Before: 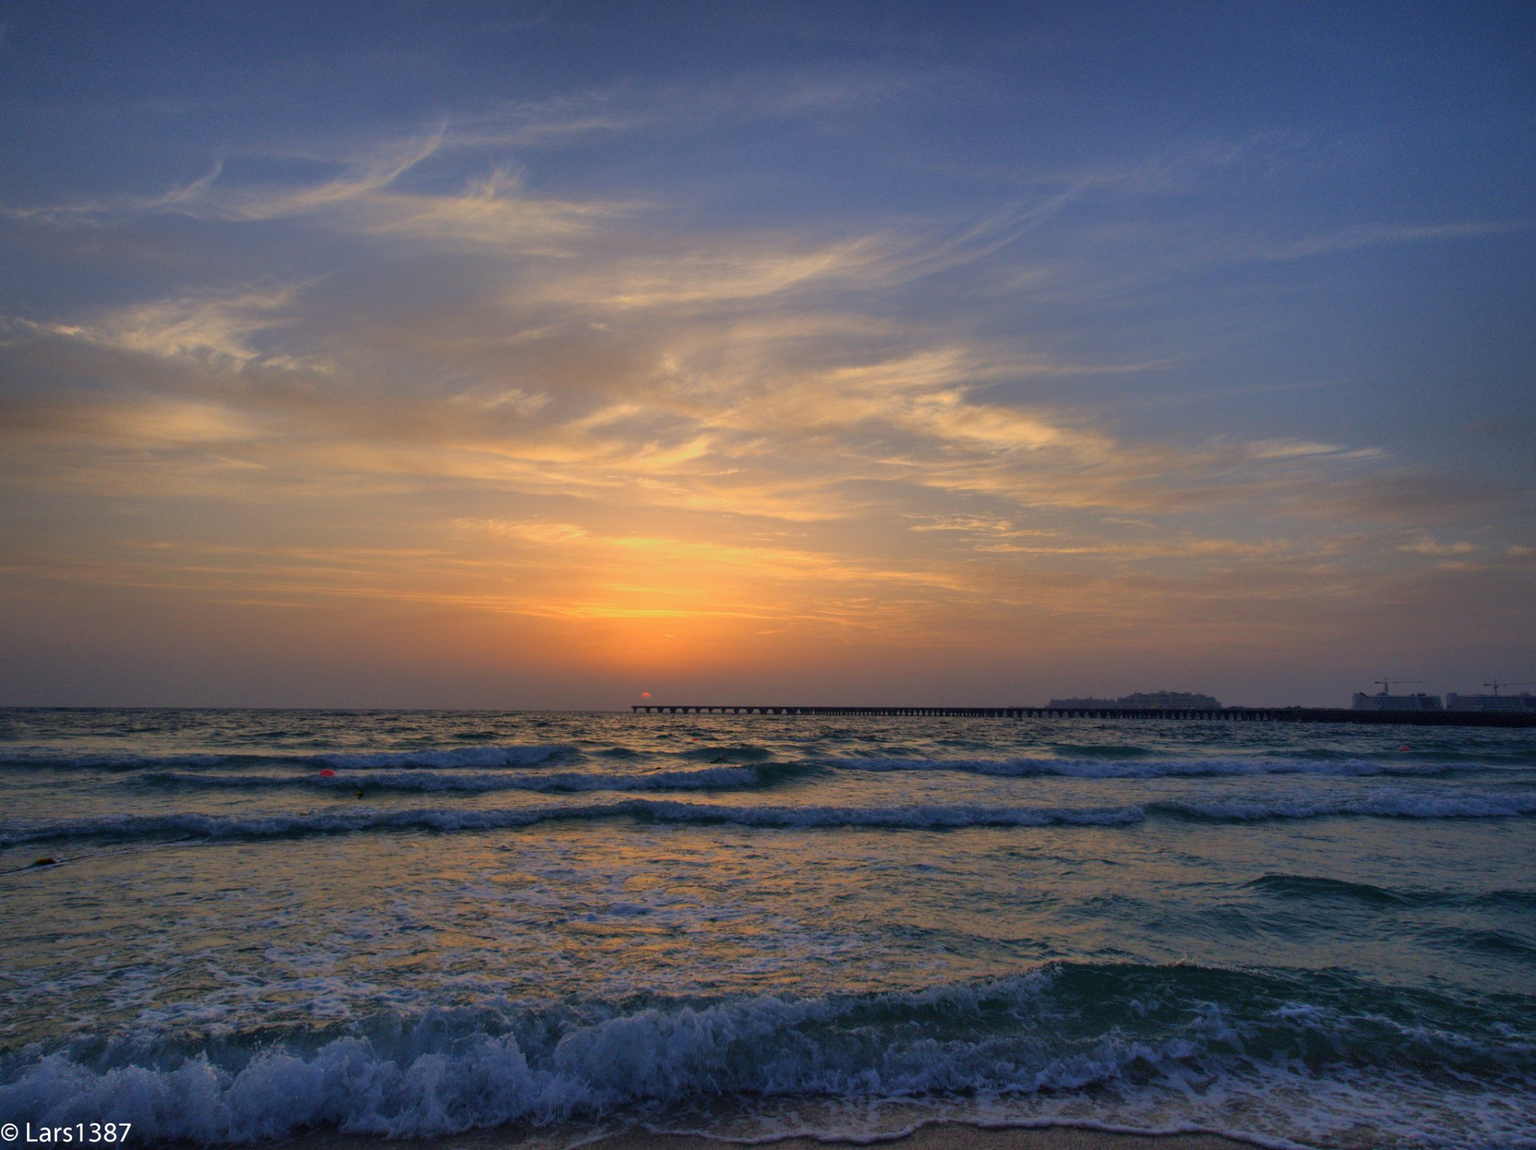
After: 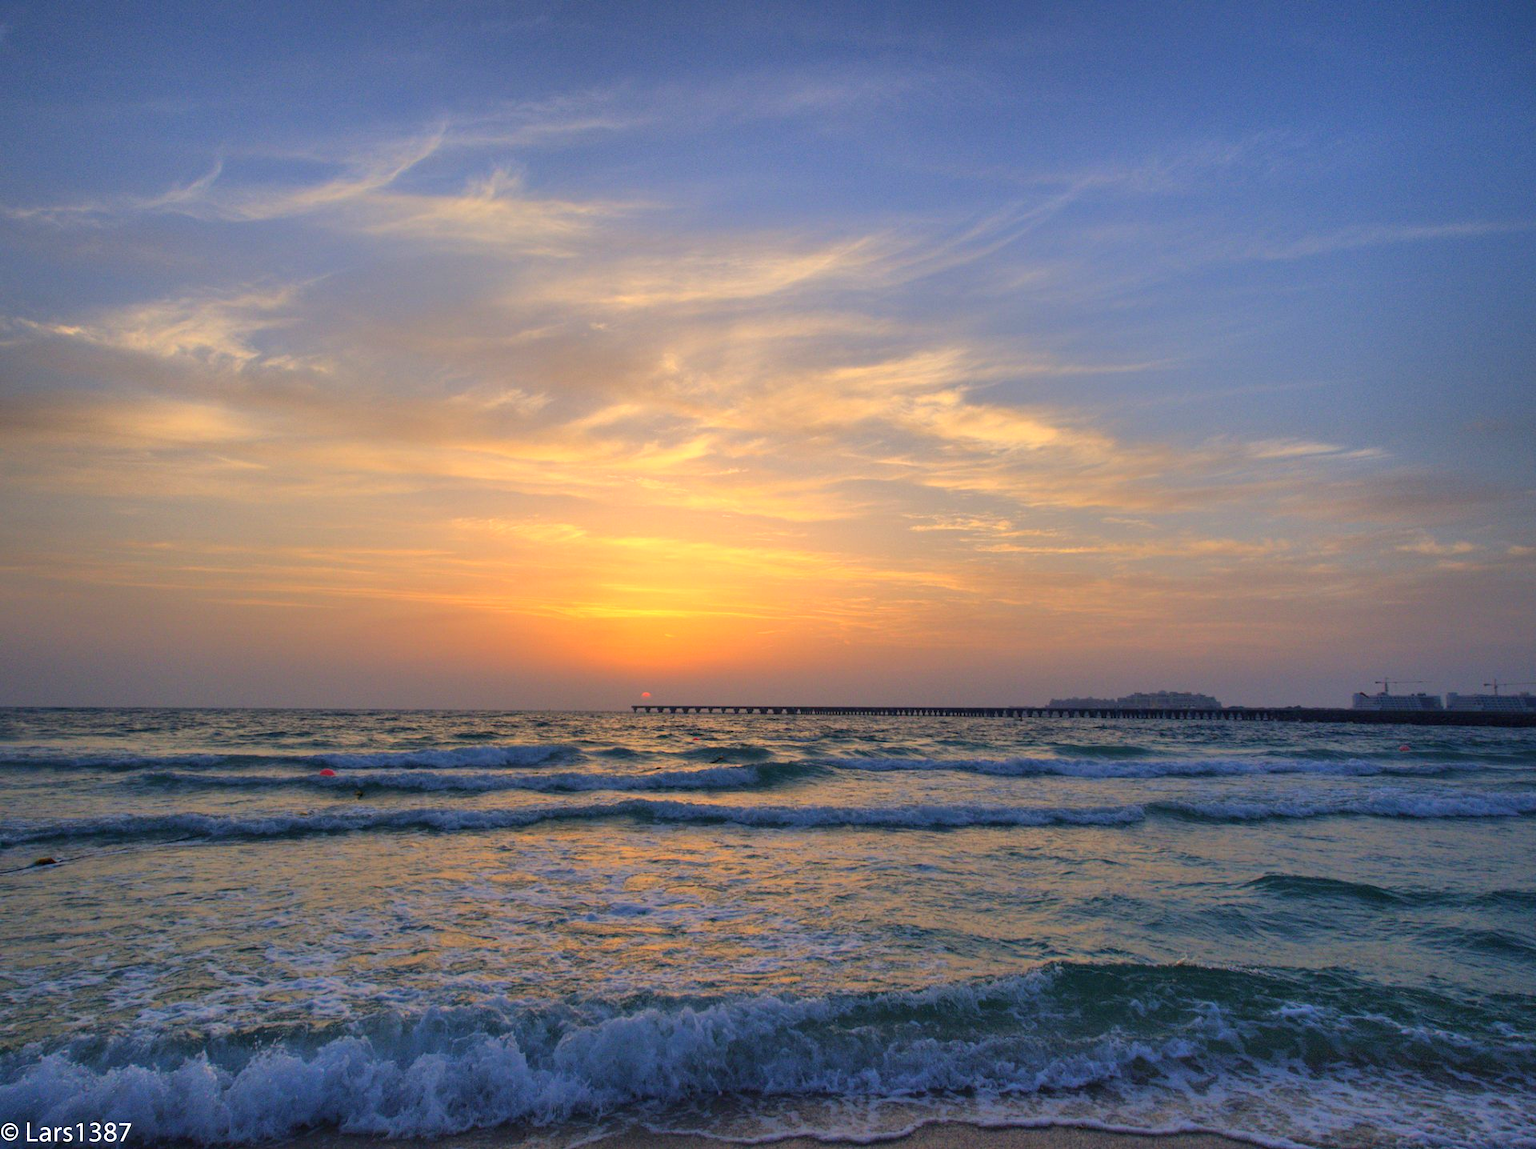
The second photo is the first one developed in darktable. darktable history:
exposure: exposure 0.457 EV, compensate highlight preservation false
contrast brightness saturation: contrast 0.031, brightness 0.061, saturation 0.125
